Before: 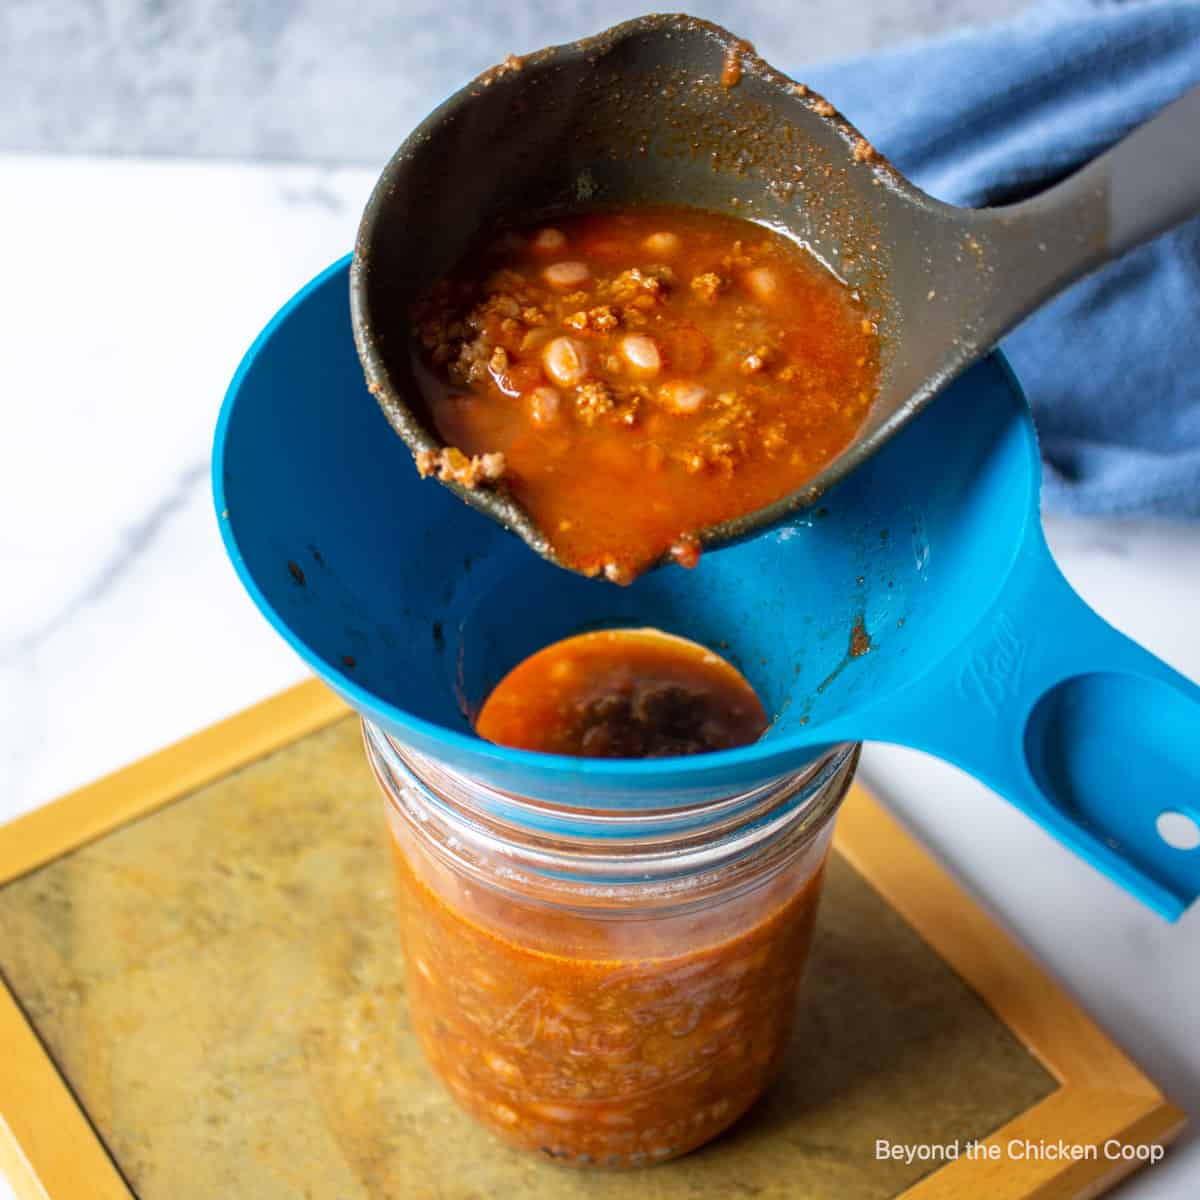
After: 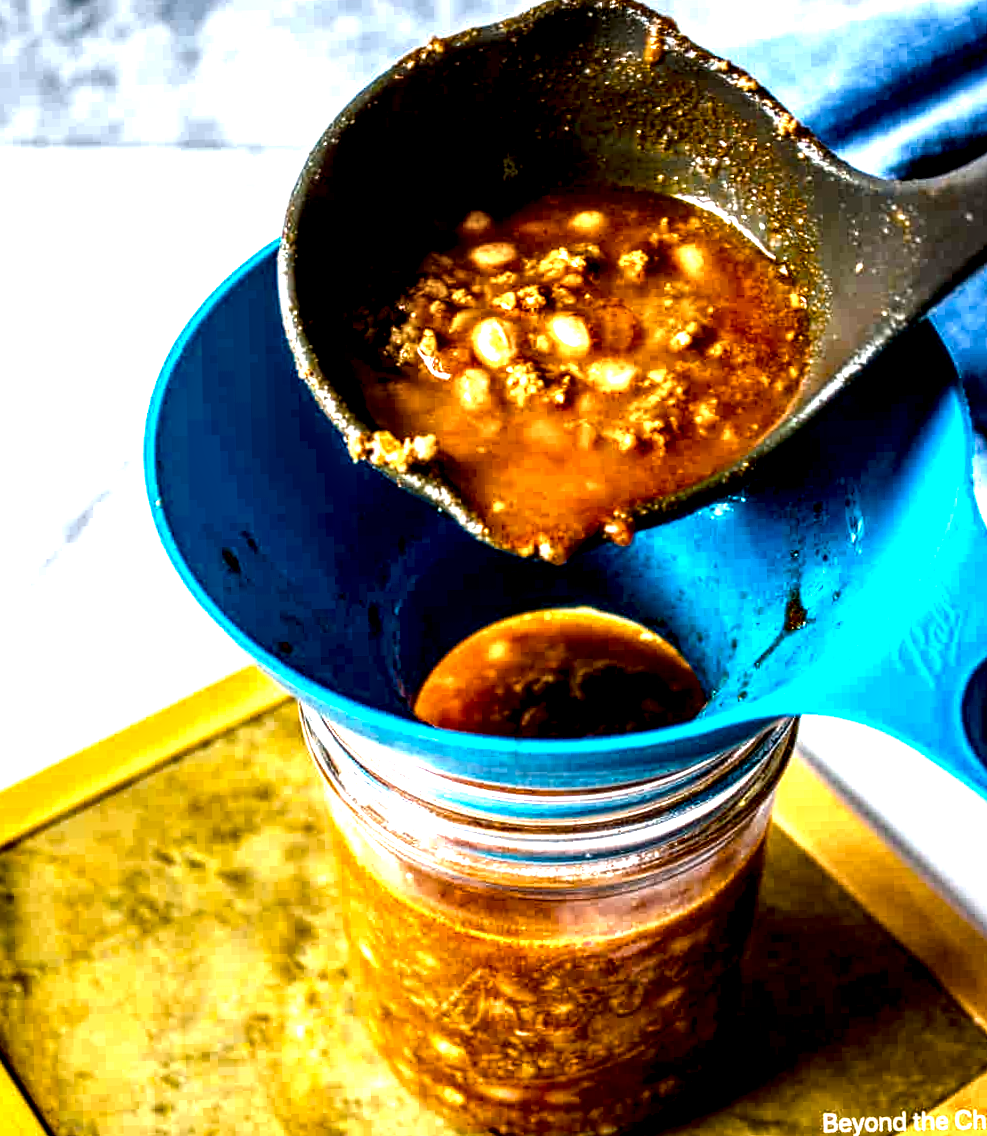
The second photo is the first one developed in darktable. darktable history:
local contrast: highlights 116%, shadows 42%, detail 295%
crop and rotate: angle 1.32°, left 4.445%, top 0.584%, right 11.435%, bottom 2.529%
color balance rgb: shadows lift › chroma 0.865%, shadows lift › hue 110.58°, linear chroma grading › global chroma 8.849%, perceptual saturation grading › global saturation 34.732%, perceptual saturation grading › highlights -25.291%, perceptual saturation grading › shadows 49.871%, perceptual brilliance grading › global brilliance 14.81%, perceptual brilliance grading › shadows -34.293%, global vibrance 20%
